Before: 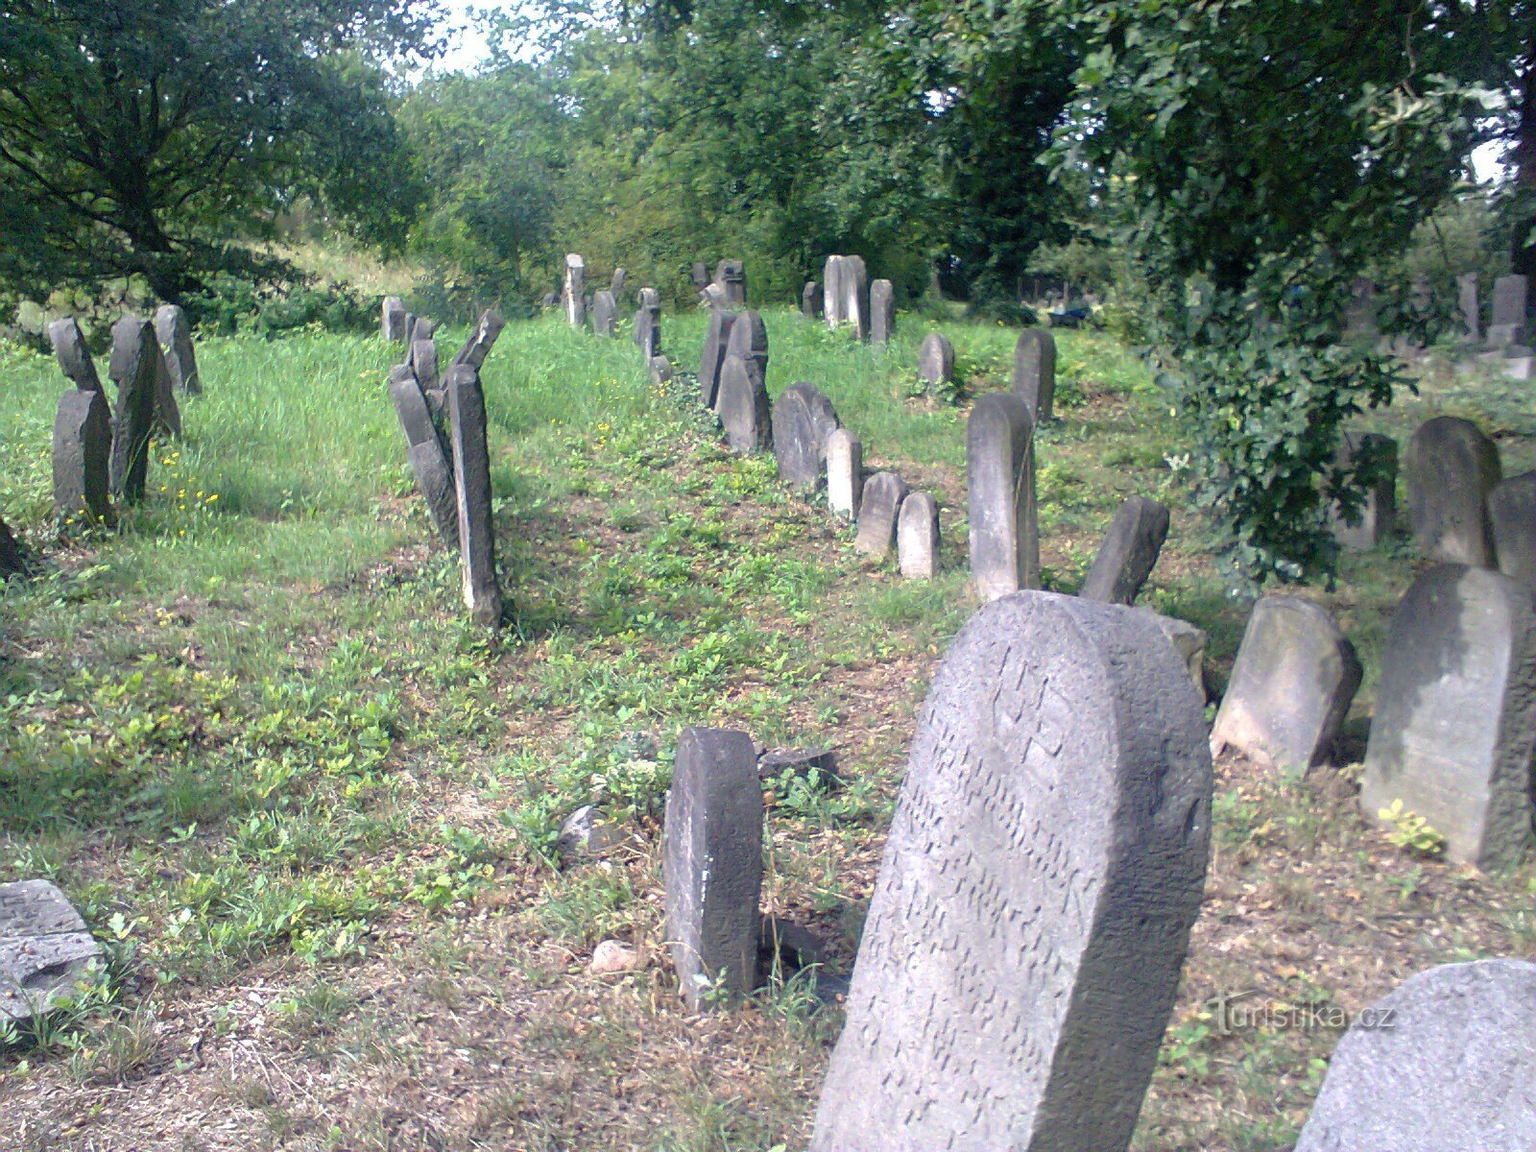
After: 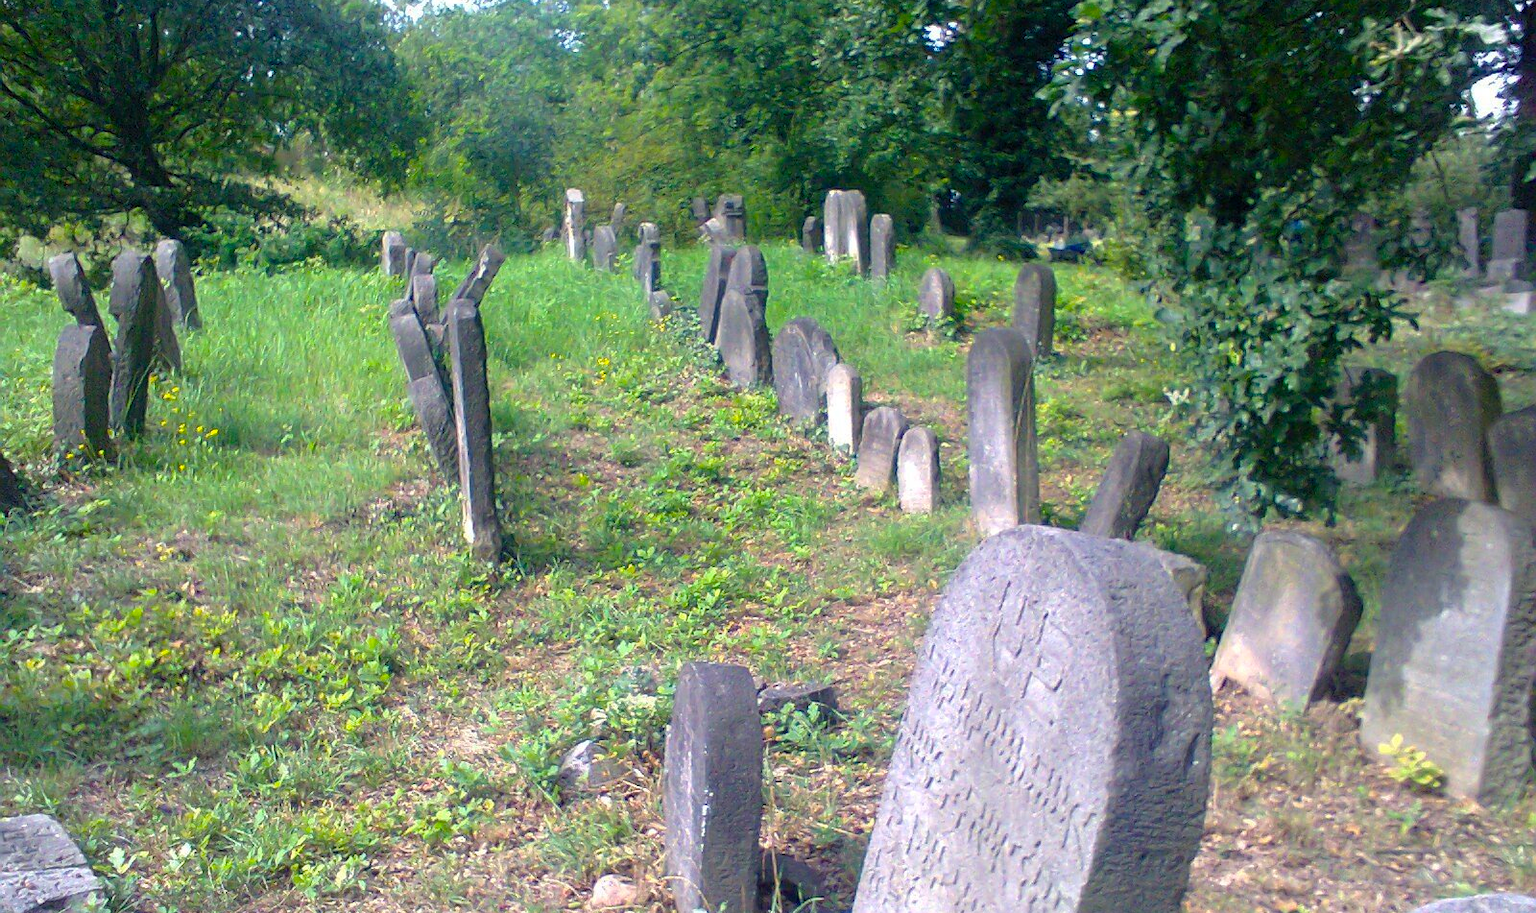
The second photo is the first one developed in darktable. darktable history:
crop and rotate: top 5.667%, bottom 14.937%
color balance rgb: linear chroma grading › global chroma 10%, perceptual saturation grading › global saturation 30%, global vibrance 10%
